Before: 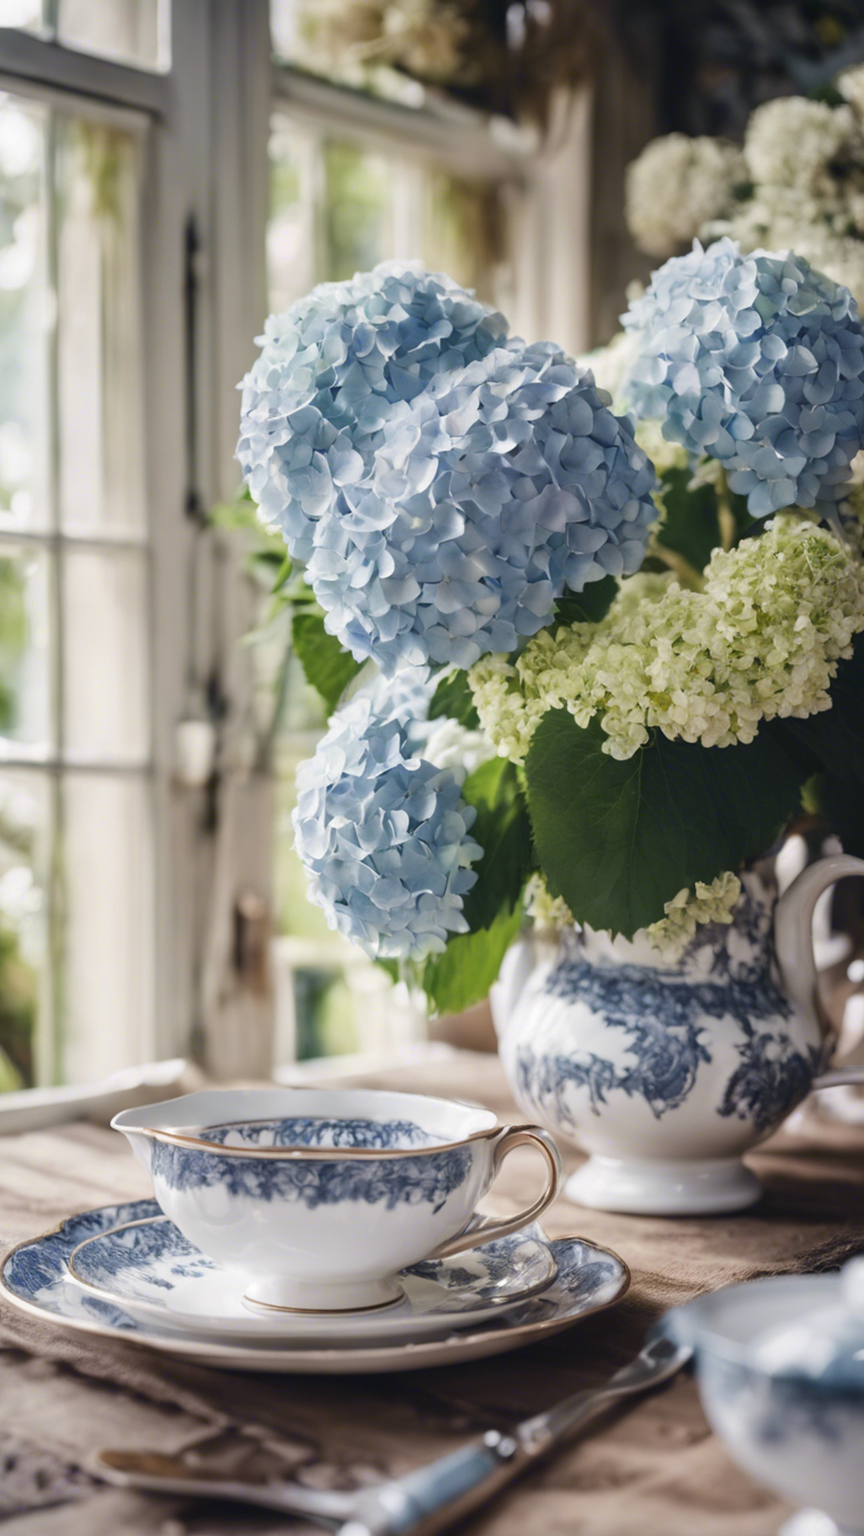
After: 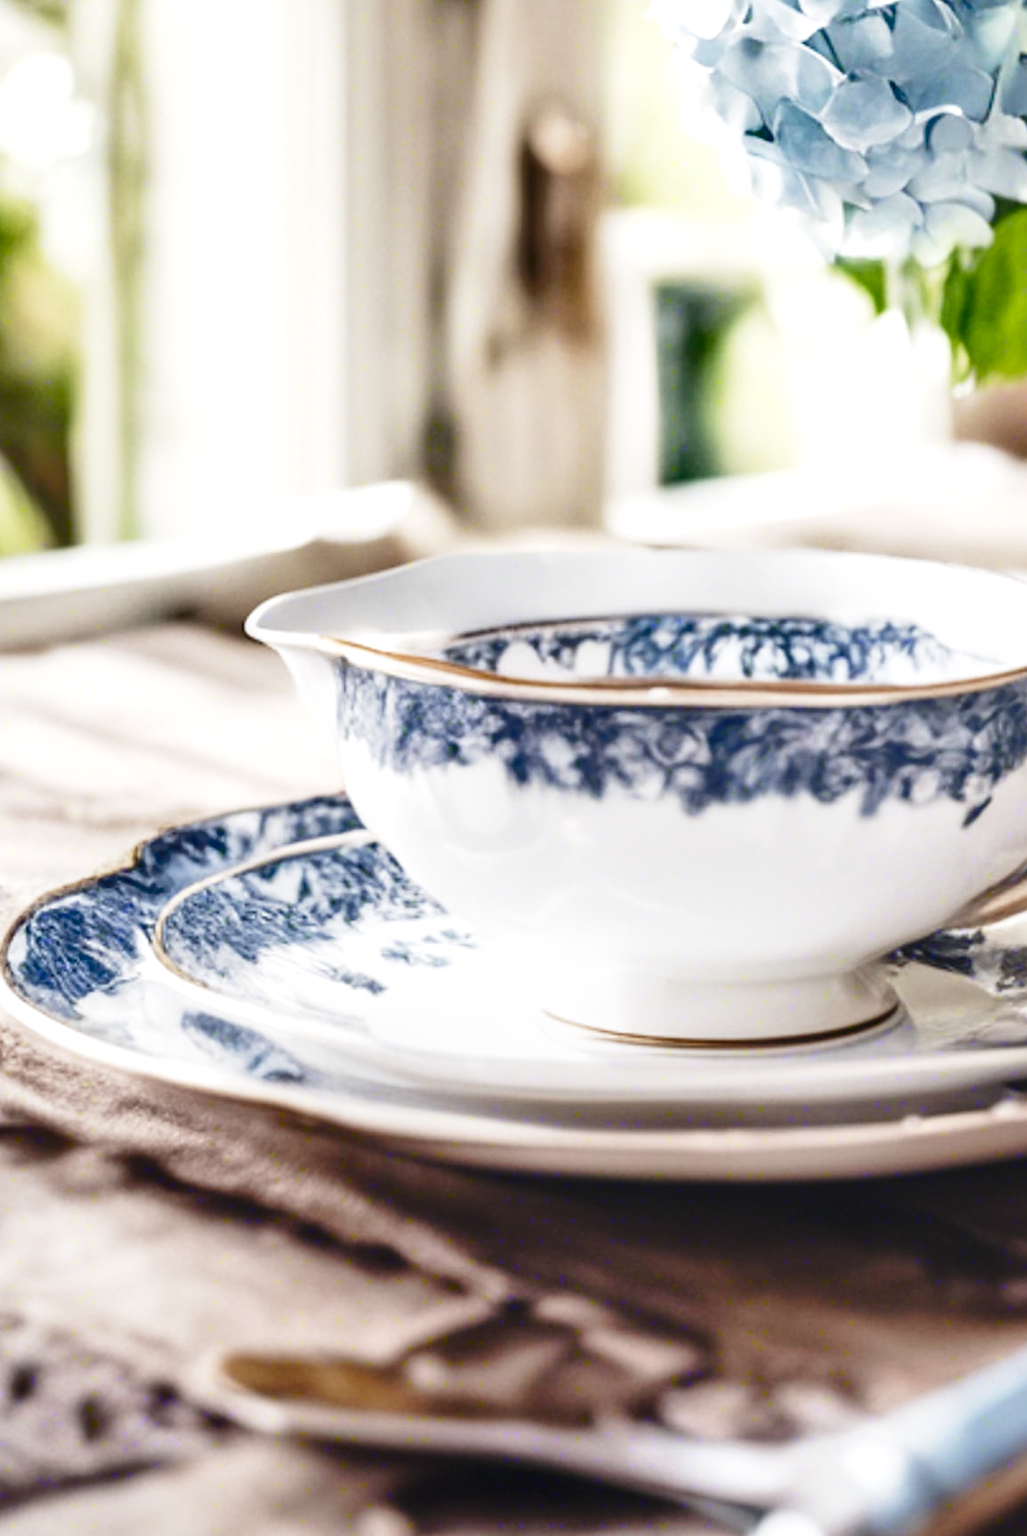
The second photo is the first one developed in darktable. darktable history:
crop and rotate: top 54.821%, right 46.498%, bottom 0.183%
exposure: exposure 0.2 EV, compensate highlight preservation false
local contrast: on, module defaults
base curve: curves: ch0 [(0, 0) (0.028, 0.03) (0.105, 0.232) (0.387, 0.748) (0.754, 0.968) (1, 1)], preserve colors none
shadows and highlights: soften with gaussian
